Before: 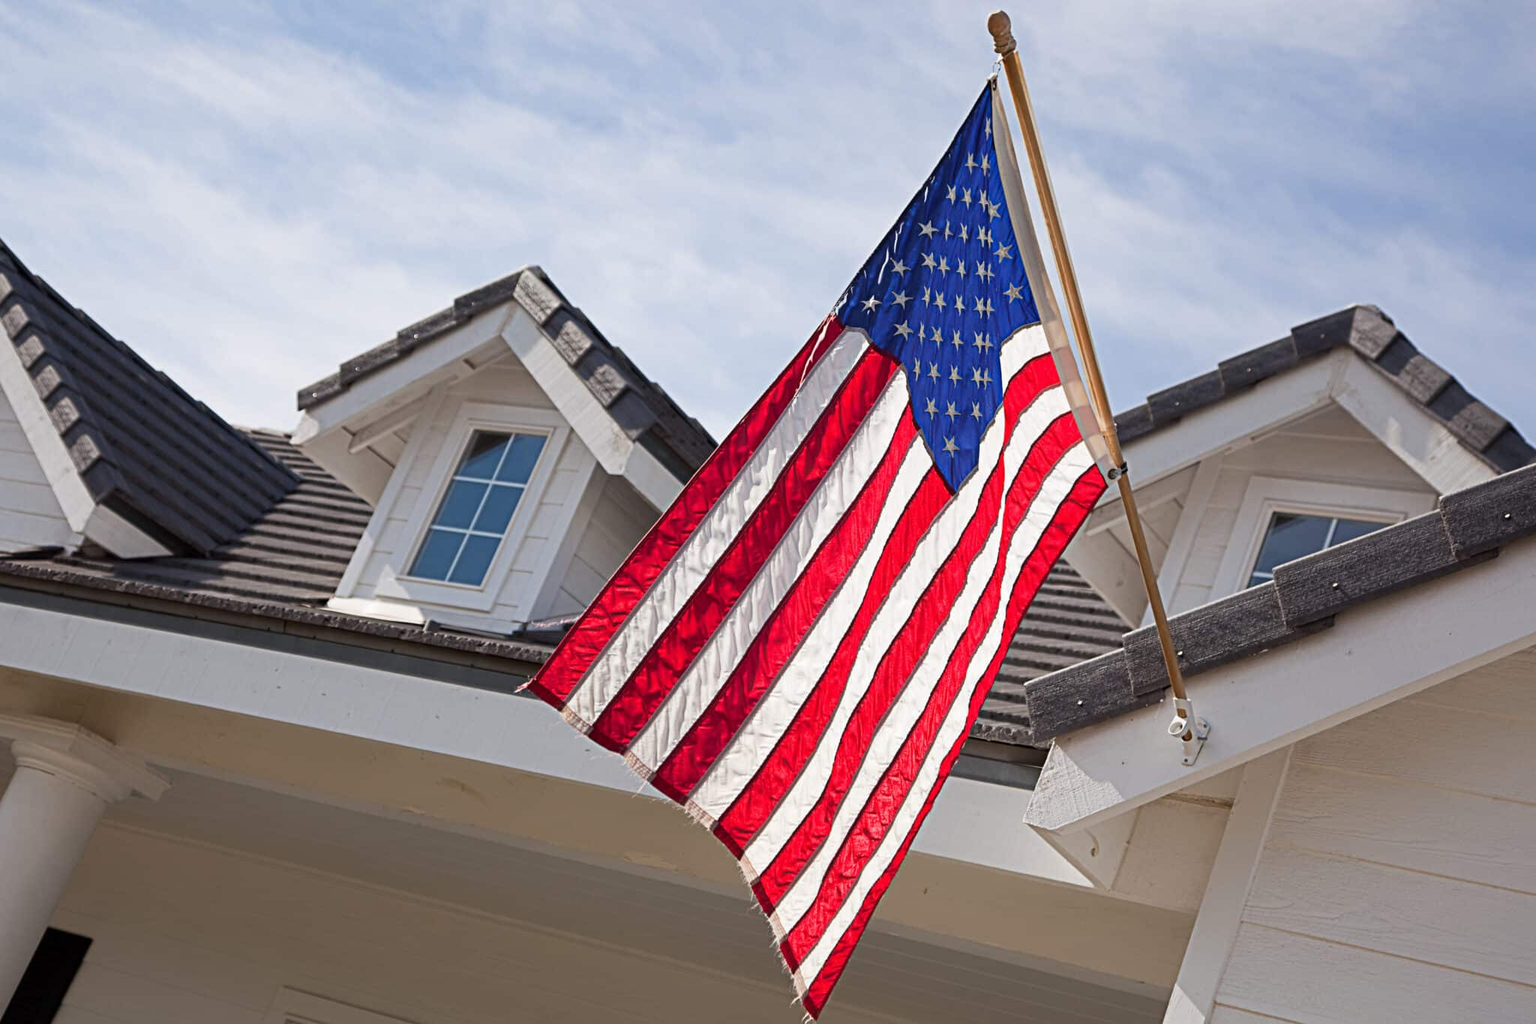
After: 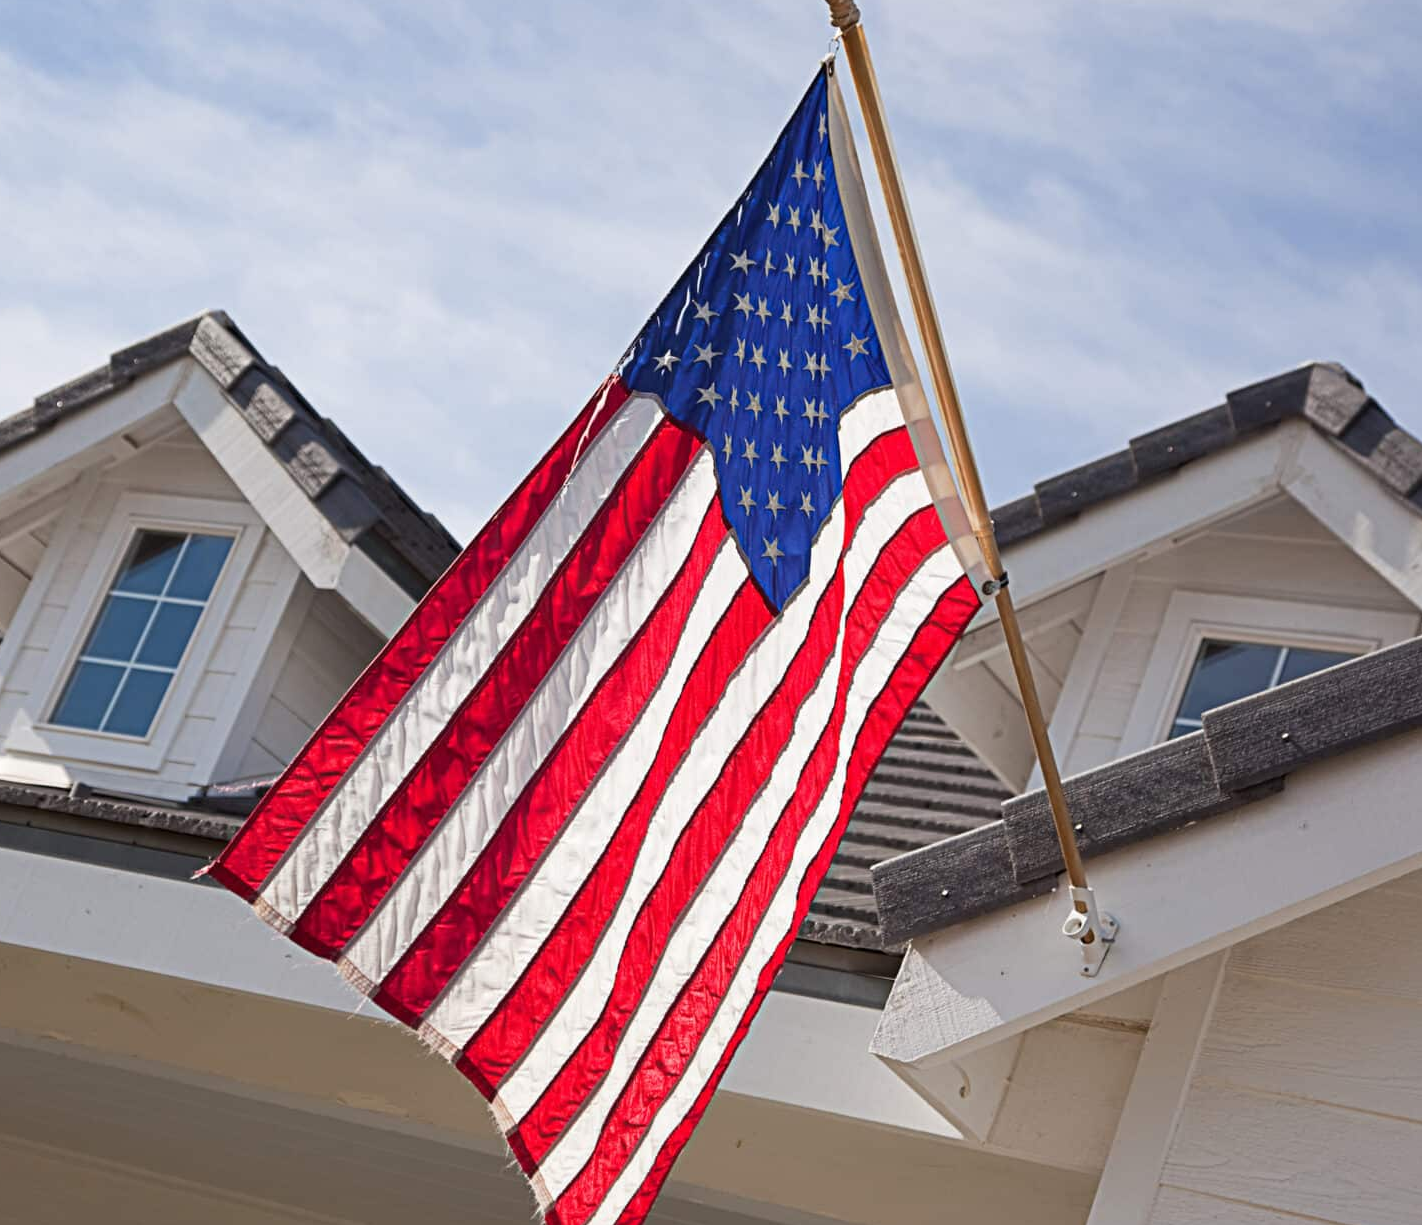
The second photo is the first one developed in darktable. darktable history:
crop and rotate: left 24.19%, top 3.253%, right 6.374%, bottom 6.983%
